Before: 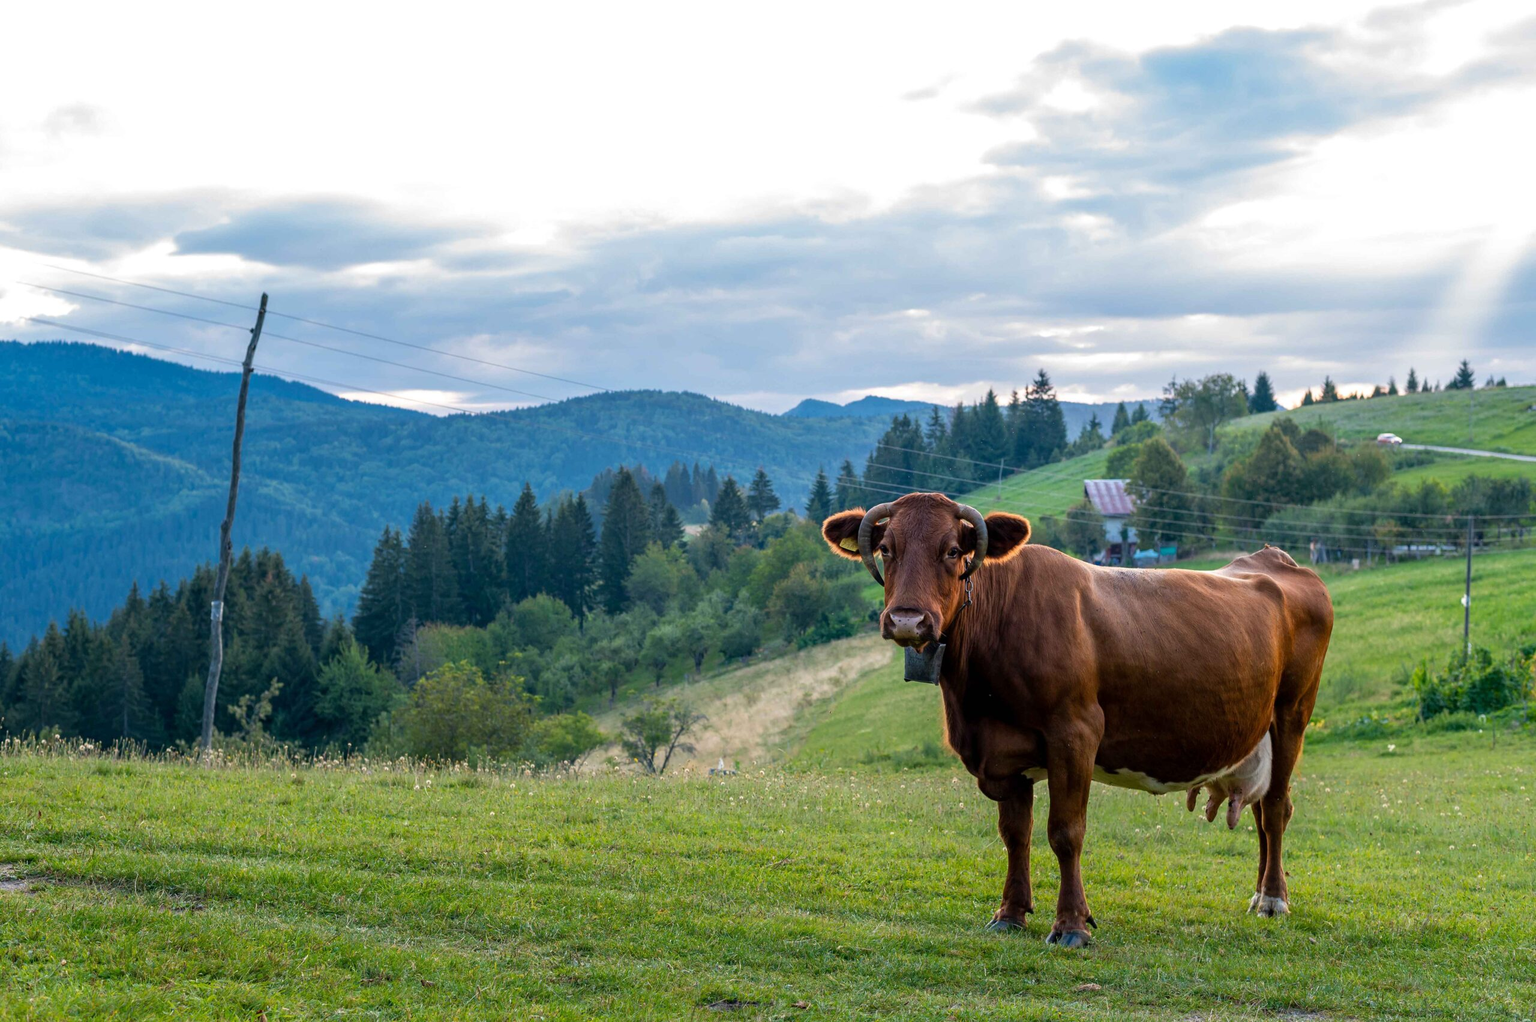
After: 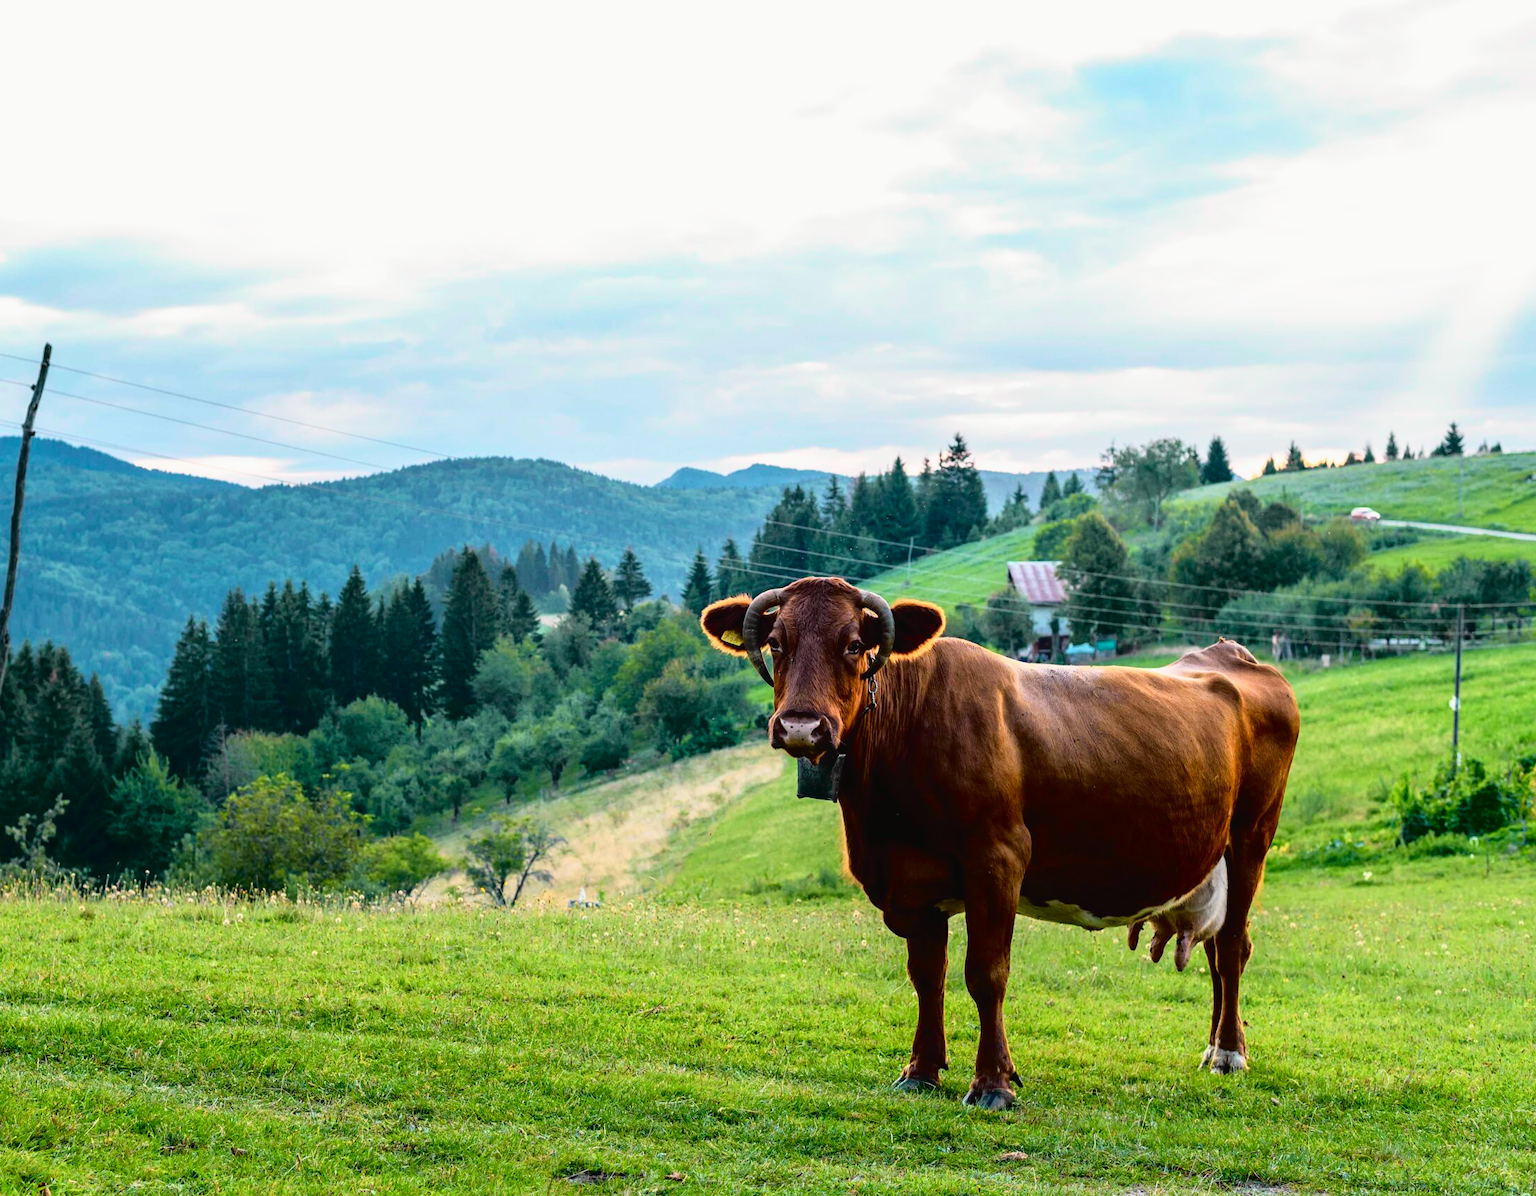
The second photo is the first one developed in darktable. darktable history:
crop and rotate: left 14.584%
tone curve: curves: ch0 [(0, 0.022) (0.177, 0.086) (0.392, 0.438) (0.704, 0.844) (0.858, 0.938) (1, 0.981)]; ch1 [(0, 0) (0.402, 0.36) (0.476, 0.456) (0.498, 0.497) (0.518, 0.521) (0.58, 0.598) (0.619, 0.65) (0.692, 0.737) (1, 1)]; ch2 [(0, 0) (0.415, 0.438) (0.483, 0.499) (0.503, 0.503) (0.526, 0.532) (0.563, 0.604) (0.626, 0.697) (0.699, 0.753) (0.997, 0.858)], color space Lab, independent channels
